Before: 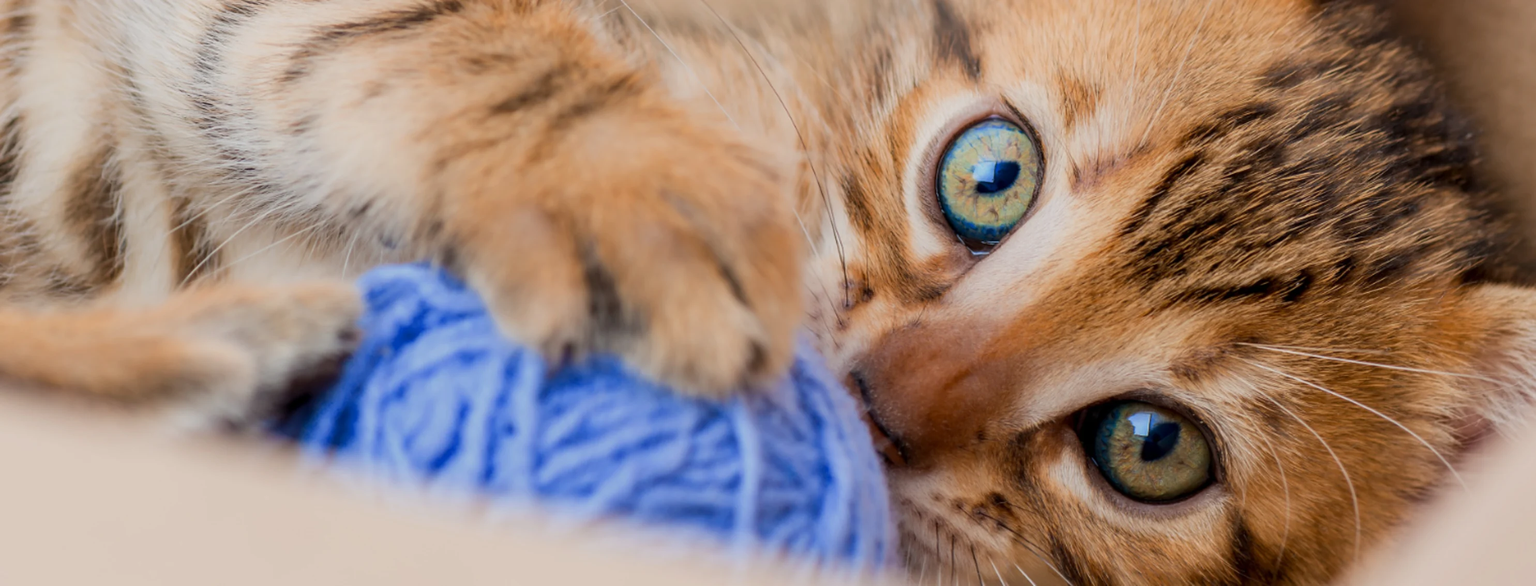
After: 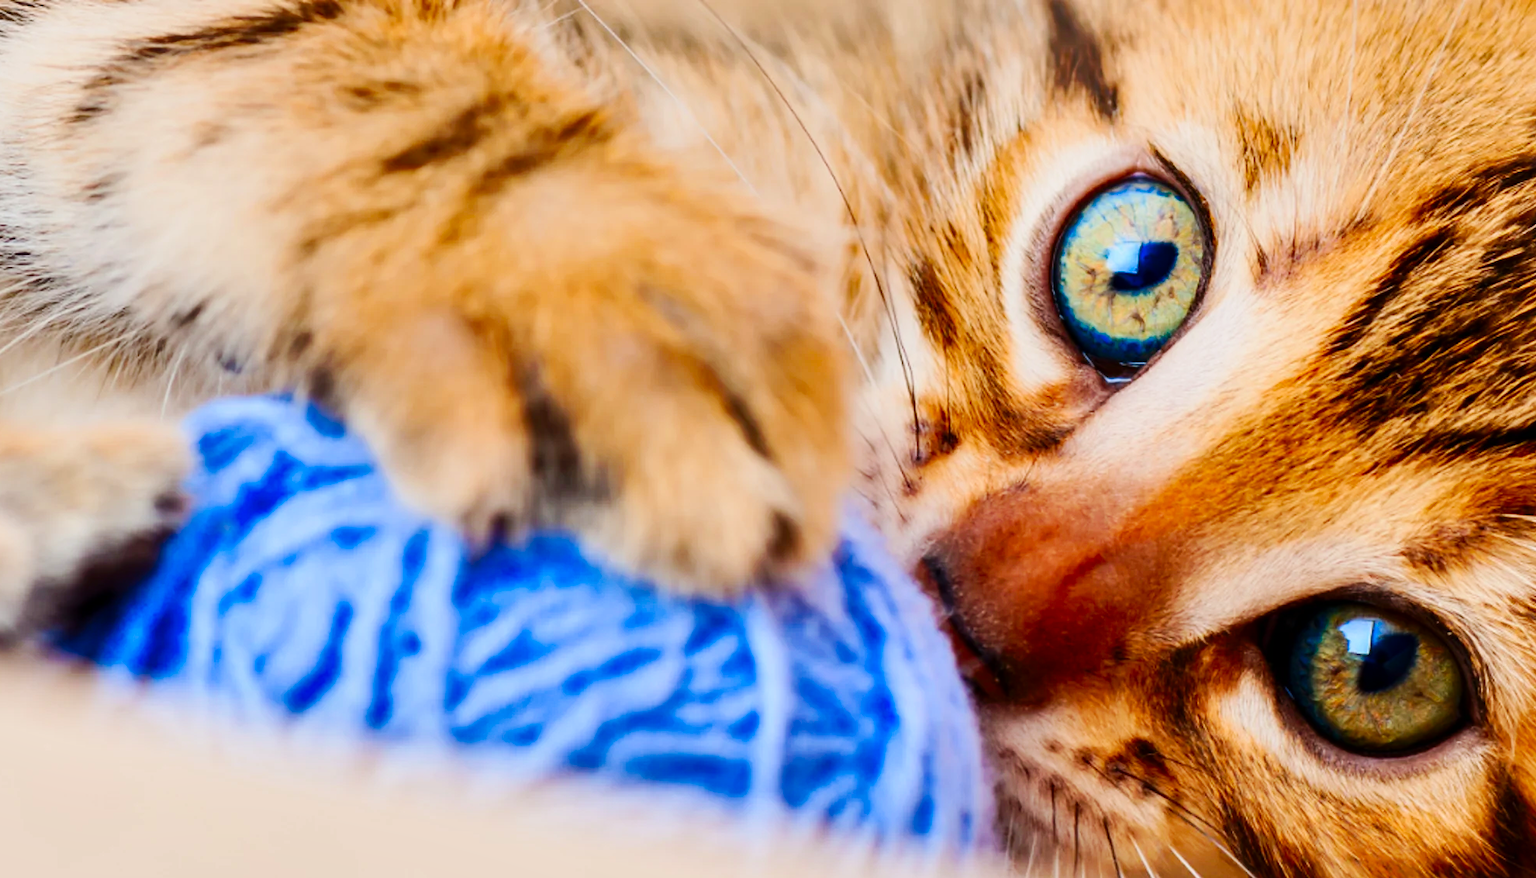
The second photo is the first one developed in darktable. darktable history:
base curve: curves: ch0 [(0, 0) (0.032, 0.025) (0.121, 0.166) (0.206, 0.329) (0.605, 0.79) (1, 1)], preserve colors none
contrast brightness saturation: contrast 0.159, saturation 0.334
shadows and highlights: shadows 39.89, highlights -53.86, highlights color adjustment 45.84%, low approximation 0.01, soften with gaussian
crop and rotate: left 15.317%, right 17.954%
